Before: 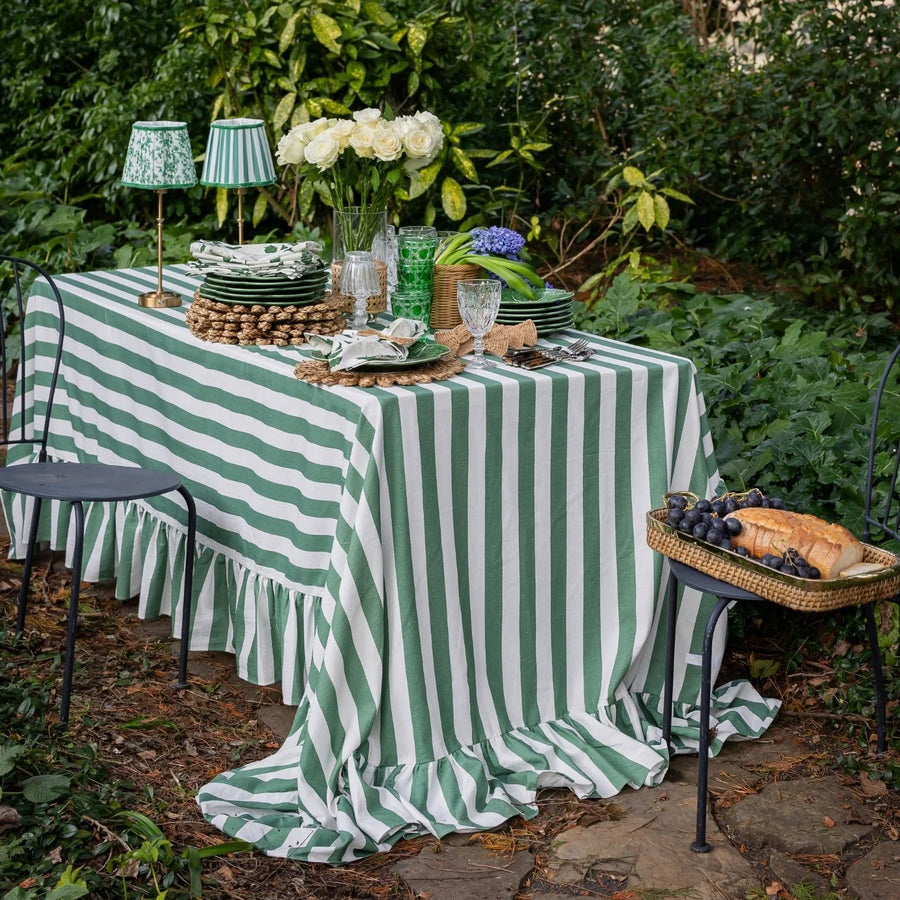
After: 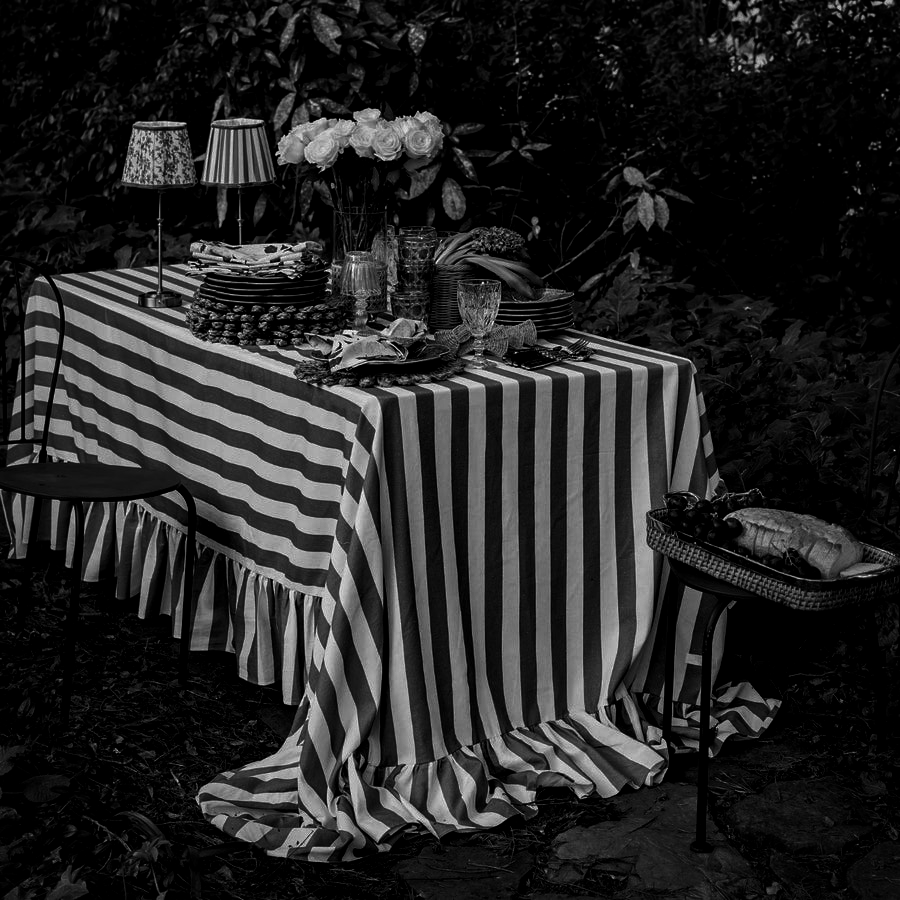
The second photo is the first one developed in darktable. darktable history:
contrast brightness saturation: contrast 0.02, brightness -1, saturation -1
local contrast: mode bilateral grid, contrast 20, coarseness 100, detail 150%, midtone range 0.2
